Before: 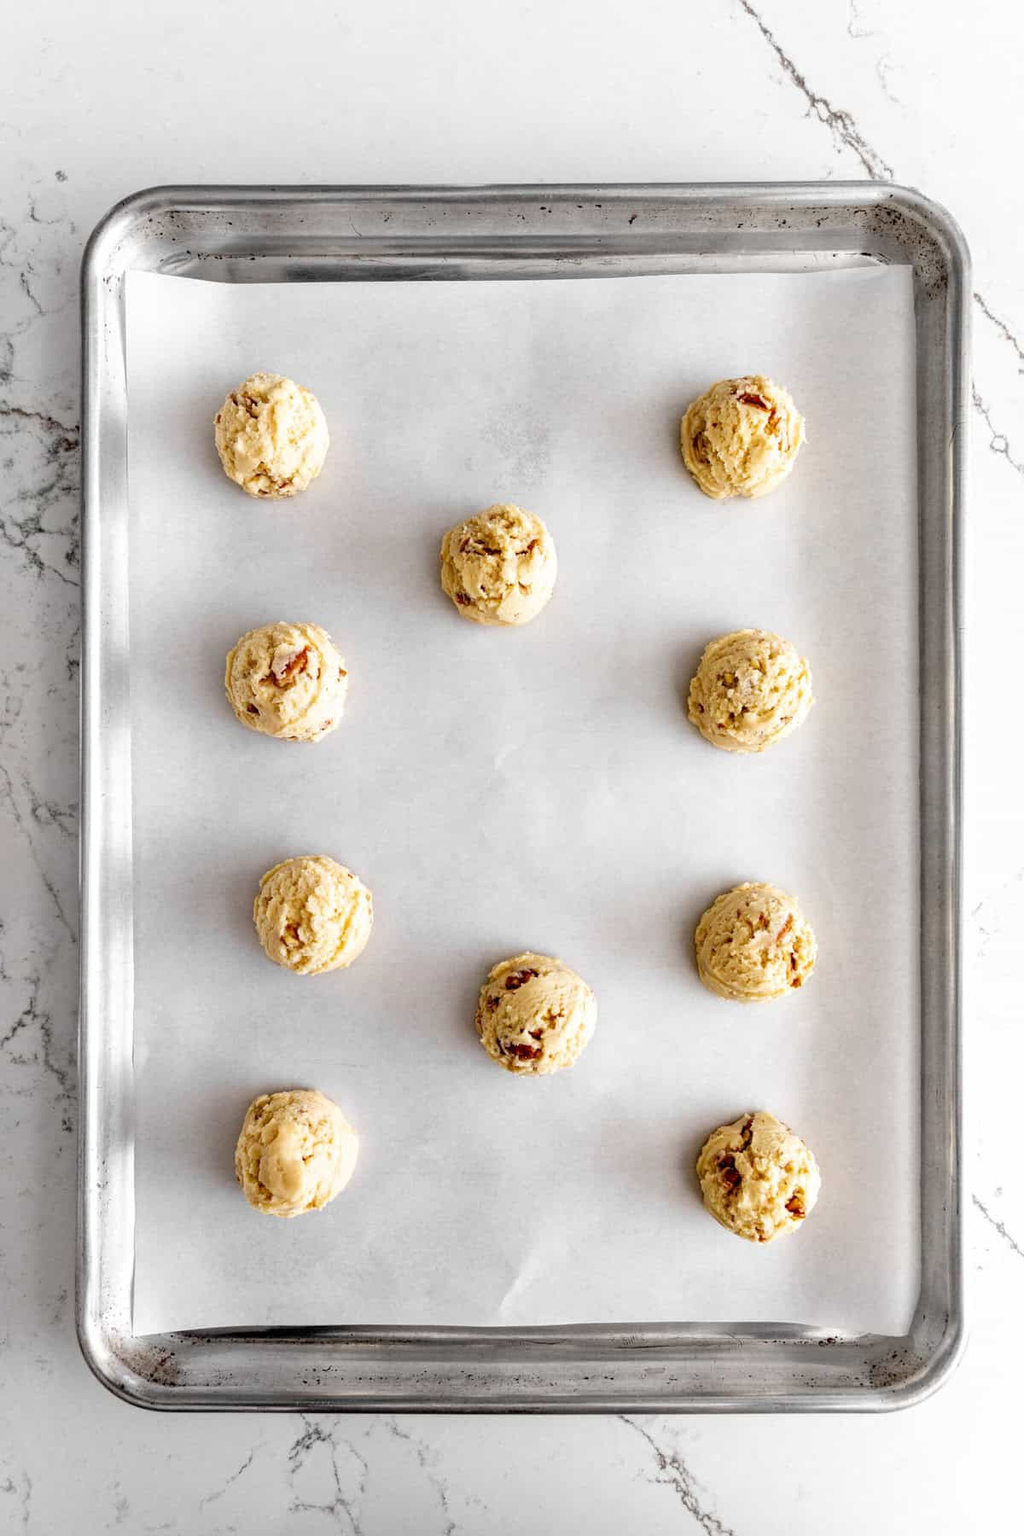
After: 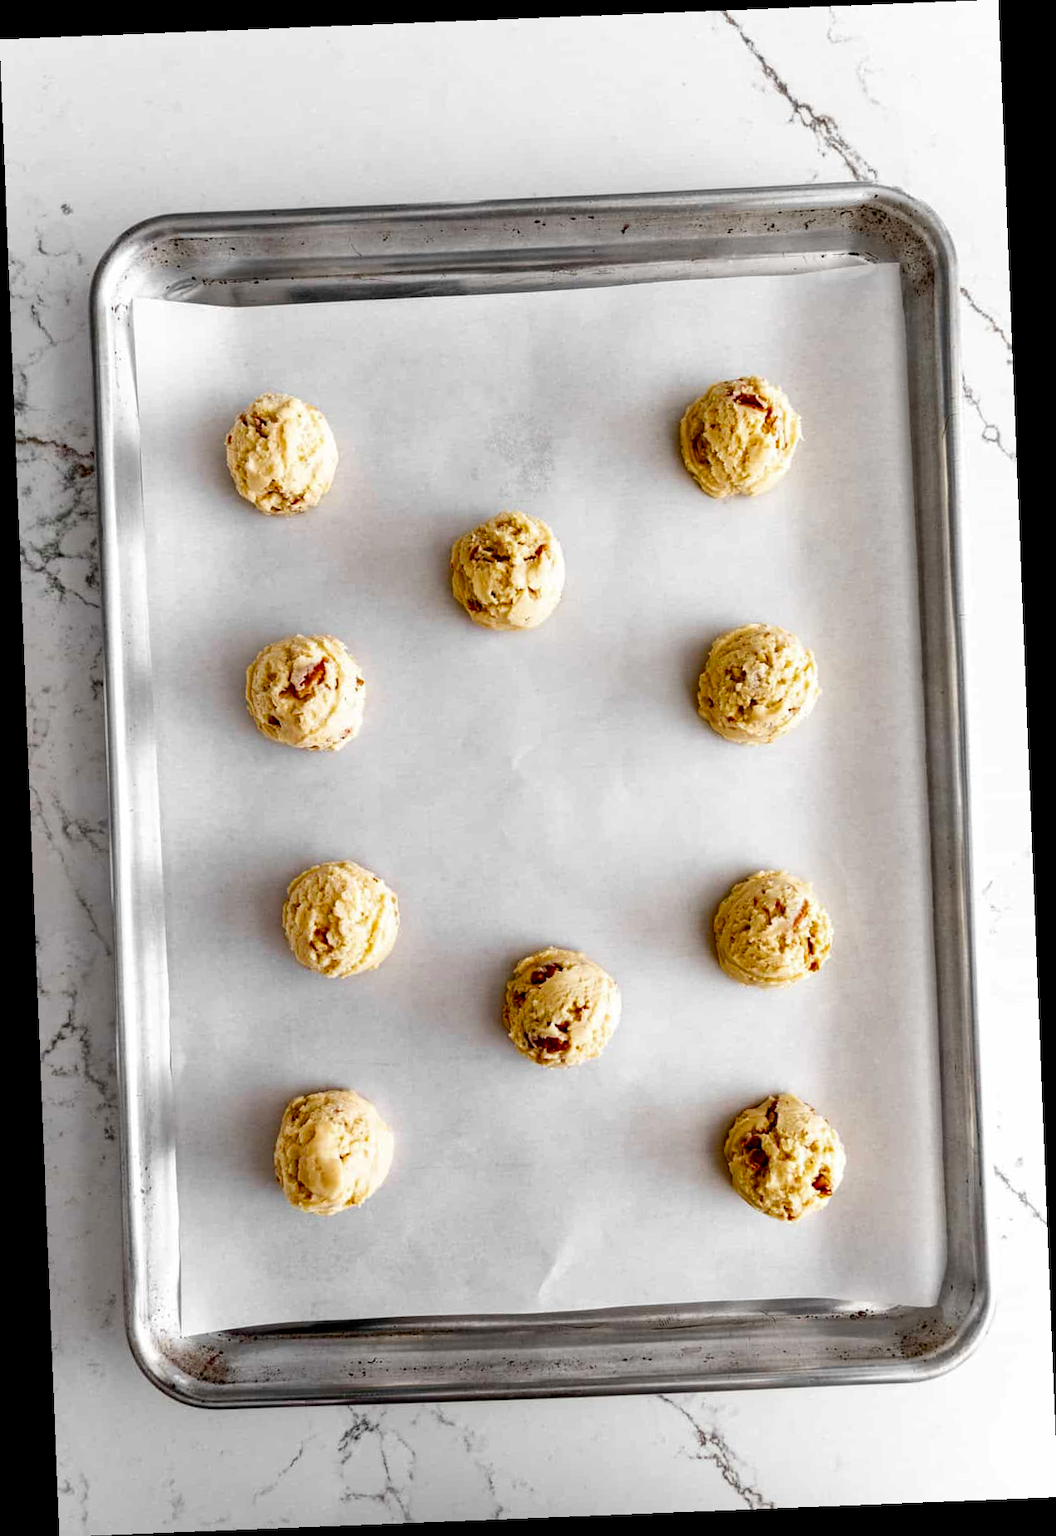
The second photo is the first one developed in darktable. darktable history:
color balance rgb: perceptual saturation grading › global saturation 20%, perceptual saturation grading › highlights -25%, perceptual saturation grading › shadows 50%
rotate and perspective: rotation -2.29°, automatic cropping off
contrast brightness saturation: contrast 0.07, brightness -0.14, saturation 0.11
